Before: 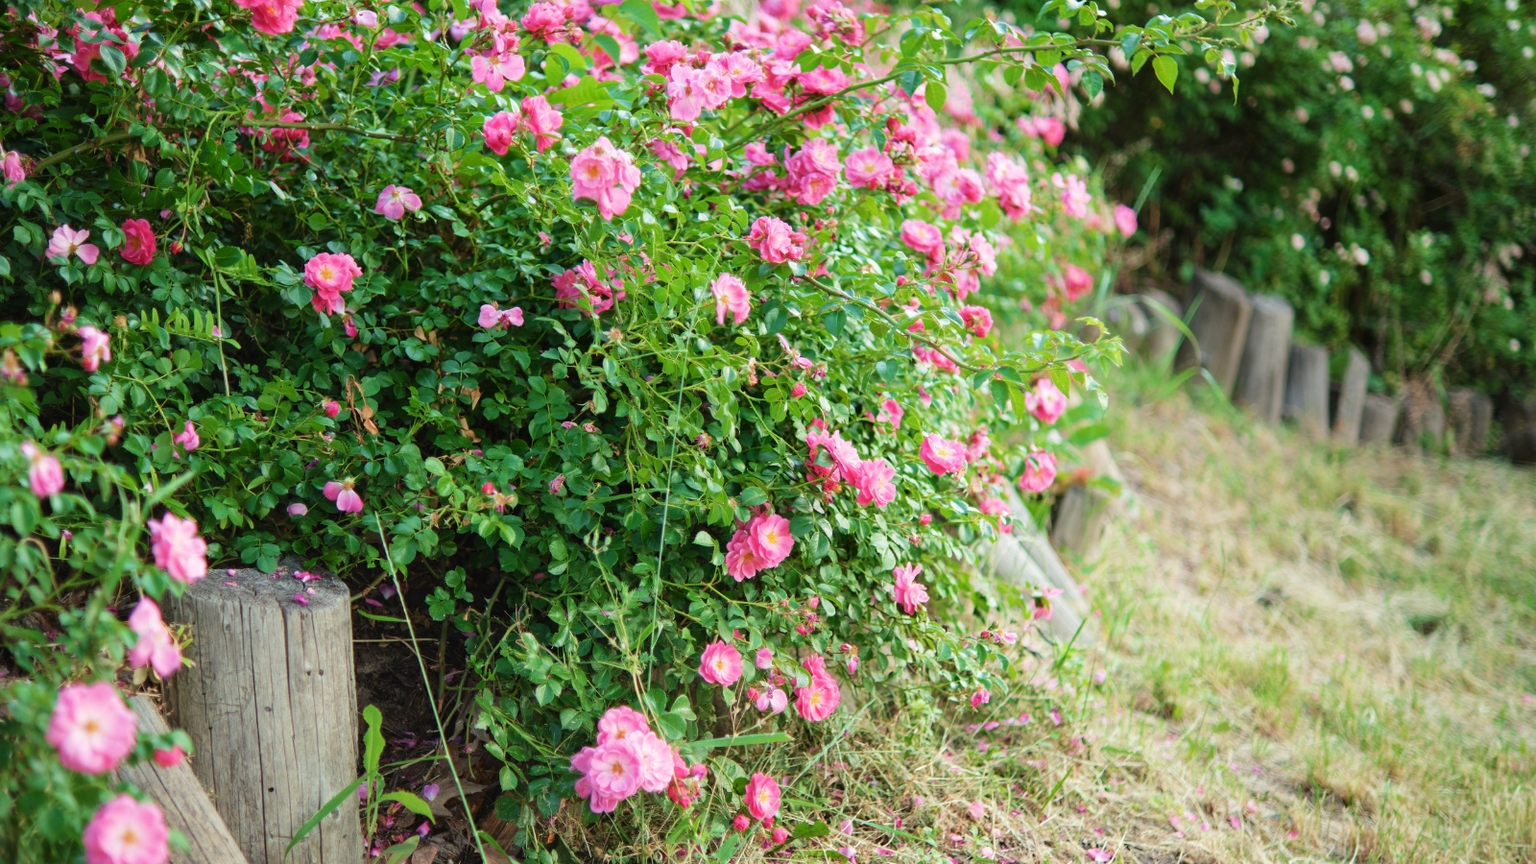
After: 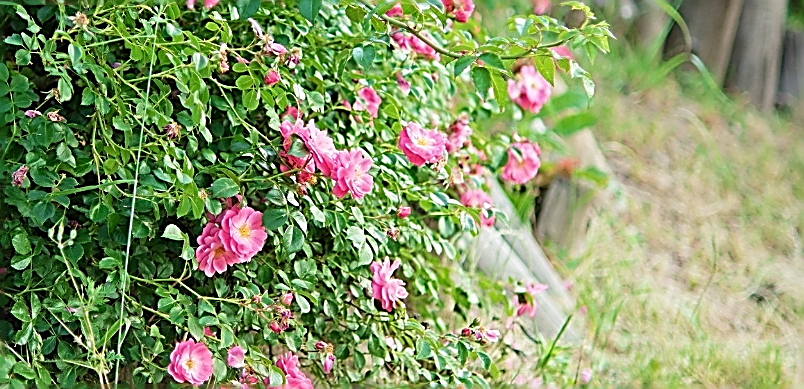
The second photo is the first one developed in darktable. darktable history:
white balance: emerald 1
crop: left 35.03%, top 36.625%, right 14.663%, bottom 20.057%
sharpen: amount 2
